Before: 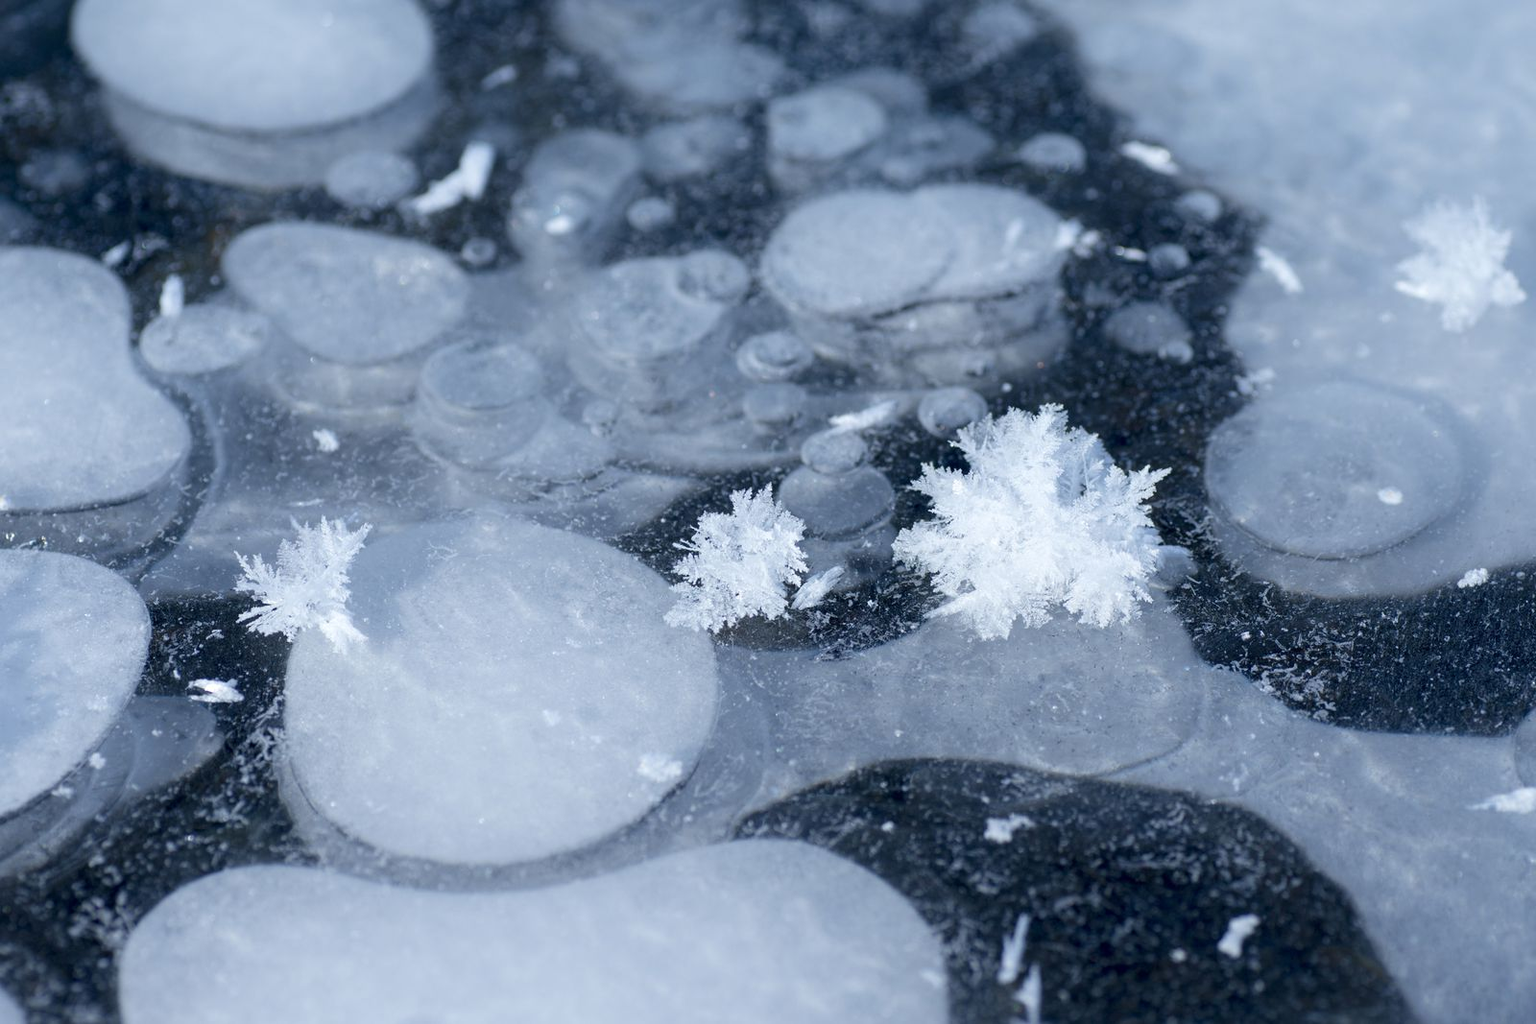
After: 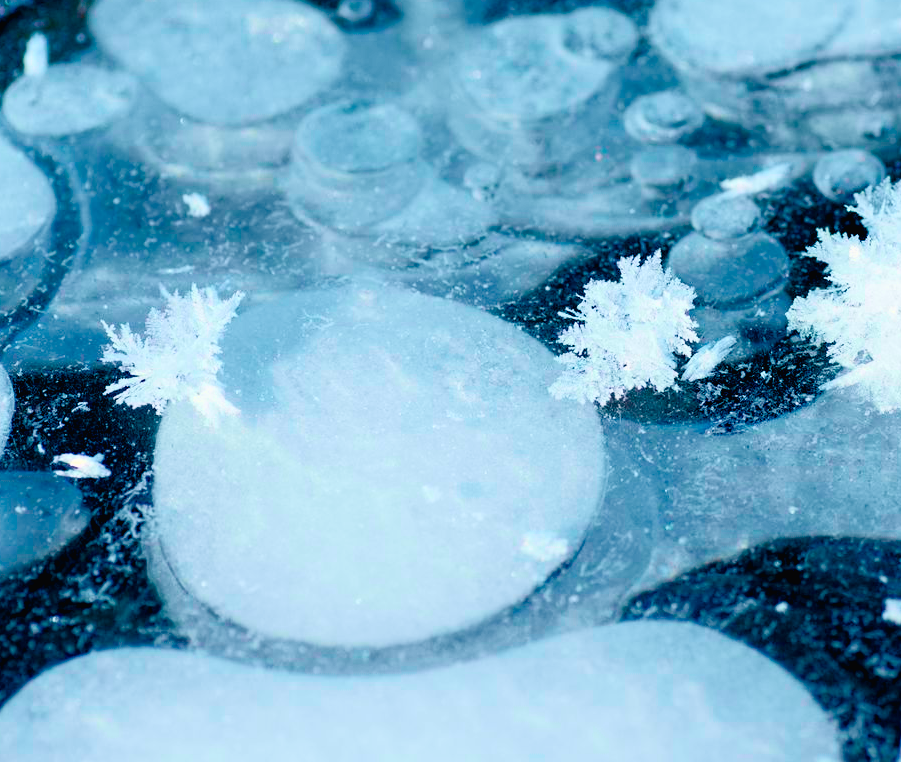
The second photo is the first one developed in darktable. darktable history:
crop: left 8.966%, top 23.852%, right 34.699%, bottom 4.703%
color balance rgb: shadows lift › chroma 1%, shadows lift › hue 240.84°, highlights gain › chroma 2%, highlights gain › hue 73.2°, global offset › luminance -0.5%, perceptual saturation grading › global saturation 20%, perceptual saturation grading › highlights -25%, perceptual saturation grading › shadows 50%, global vibrance 25.26%
tone curve: curves: ch0 [(0, 0.013) (0.054, 0.018) (0.205, 0.191) (0.289, 0.292) (0.39, 0.424) (0.493, 0.551) (0.647, 0.752) (0.796, 0.887) (1, 0.998)]; ch1 [(0, 0) (0.371, 0.339) (0.477, 0.452) (0.494, 0.495) (0.501, 0.501) (0.51, 0.516) (0.54, 0.557) (0.572, 0.605) (0.625, 0.687) (0.774, 0.841) (1, 1)]; ch2 [(0, 0) (0.32, 0.281) (0.403, 0.399) (0.441, 0.428) (0.47, 0.469) (0.498, 0.496) (0.524, 0.543) (0.551, 0.579) (0.633, 0.665) (0.7, 0.711) (1, 1)], color space Lab, independent channels, preserve colors none
